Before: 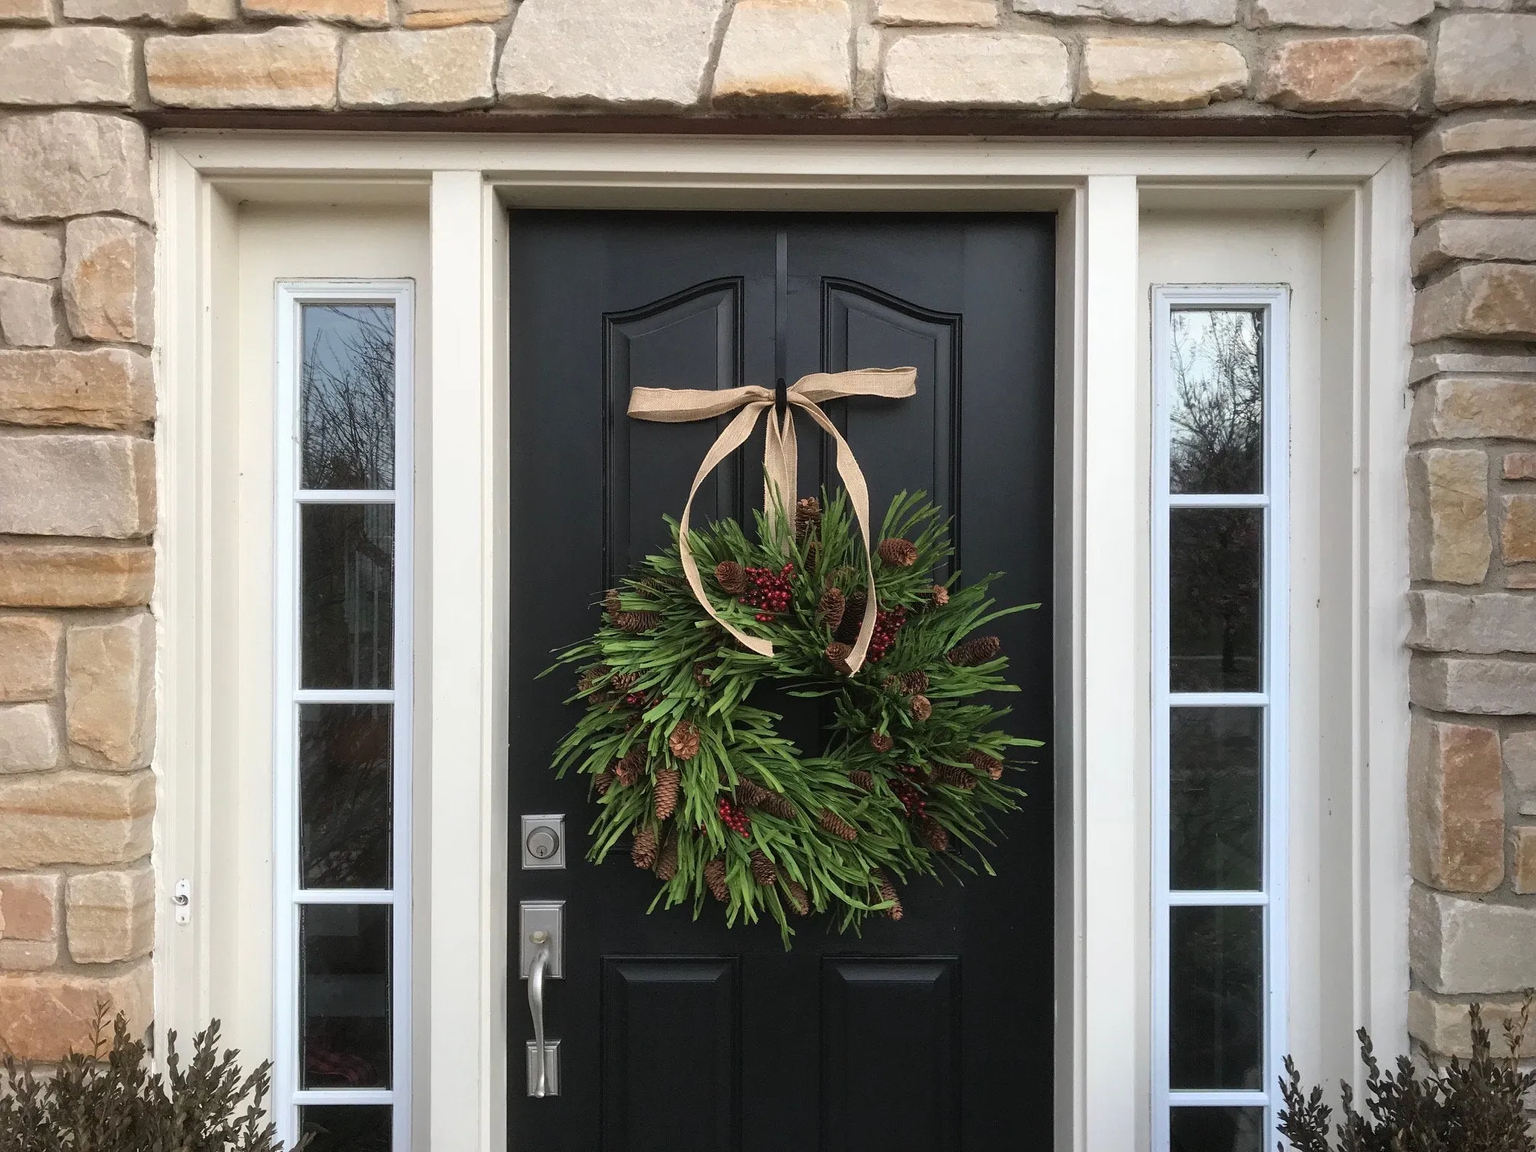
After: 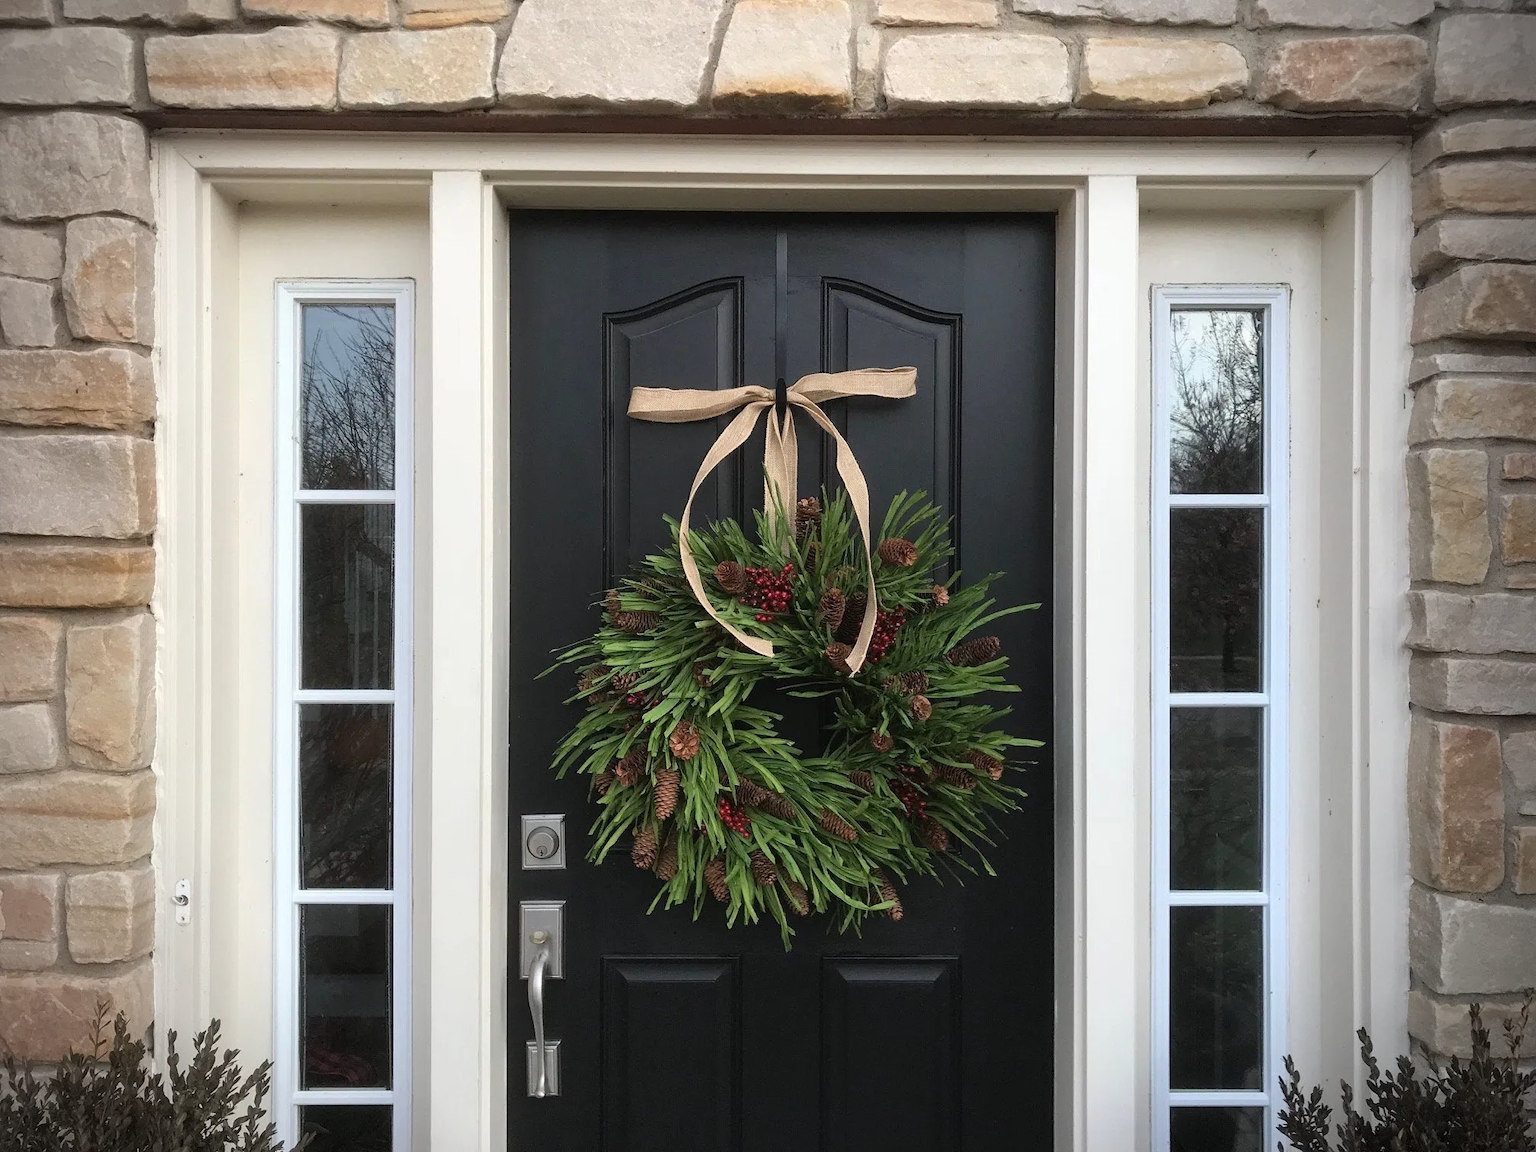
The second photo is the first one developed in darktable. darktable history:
vignetting: brightness -0.674
